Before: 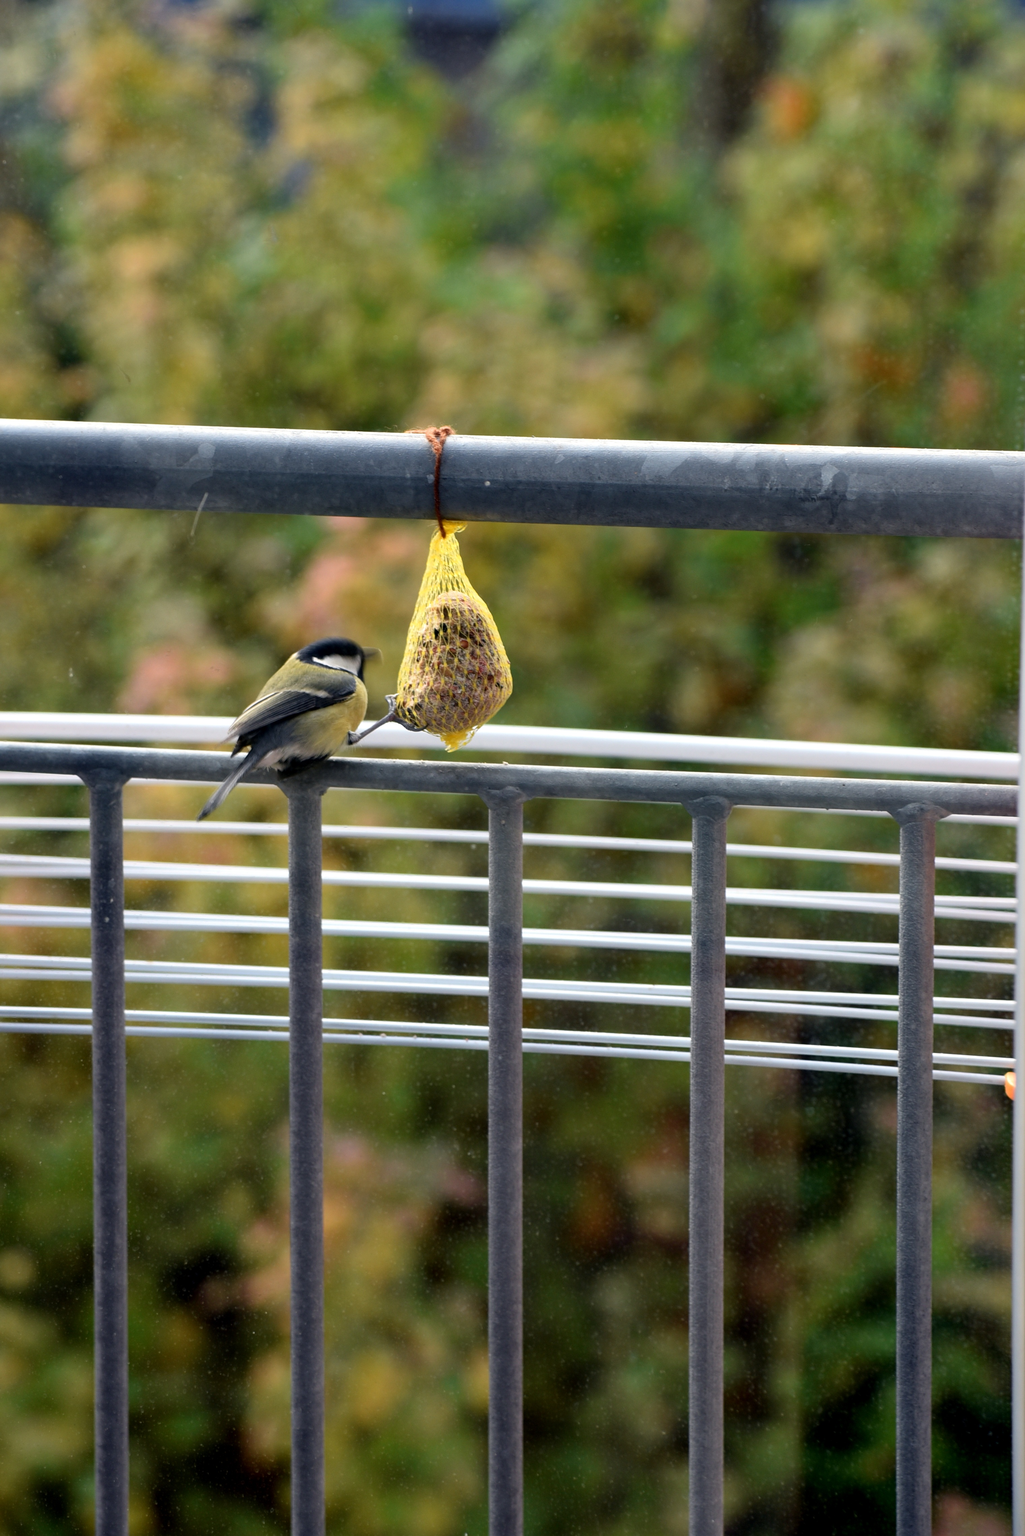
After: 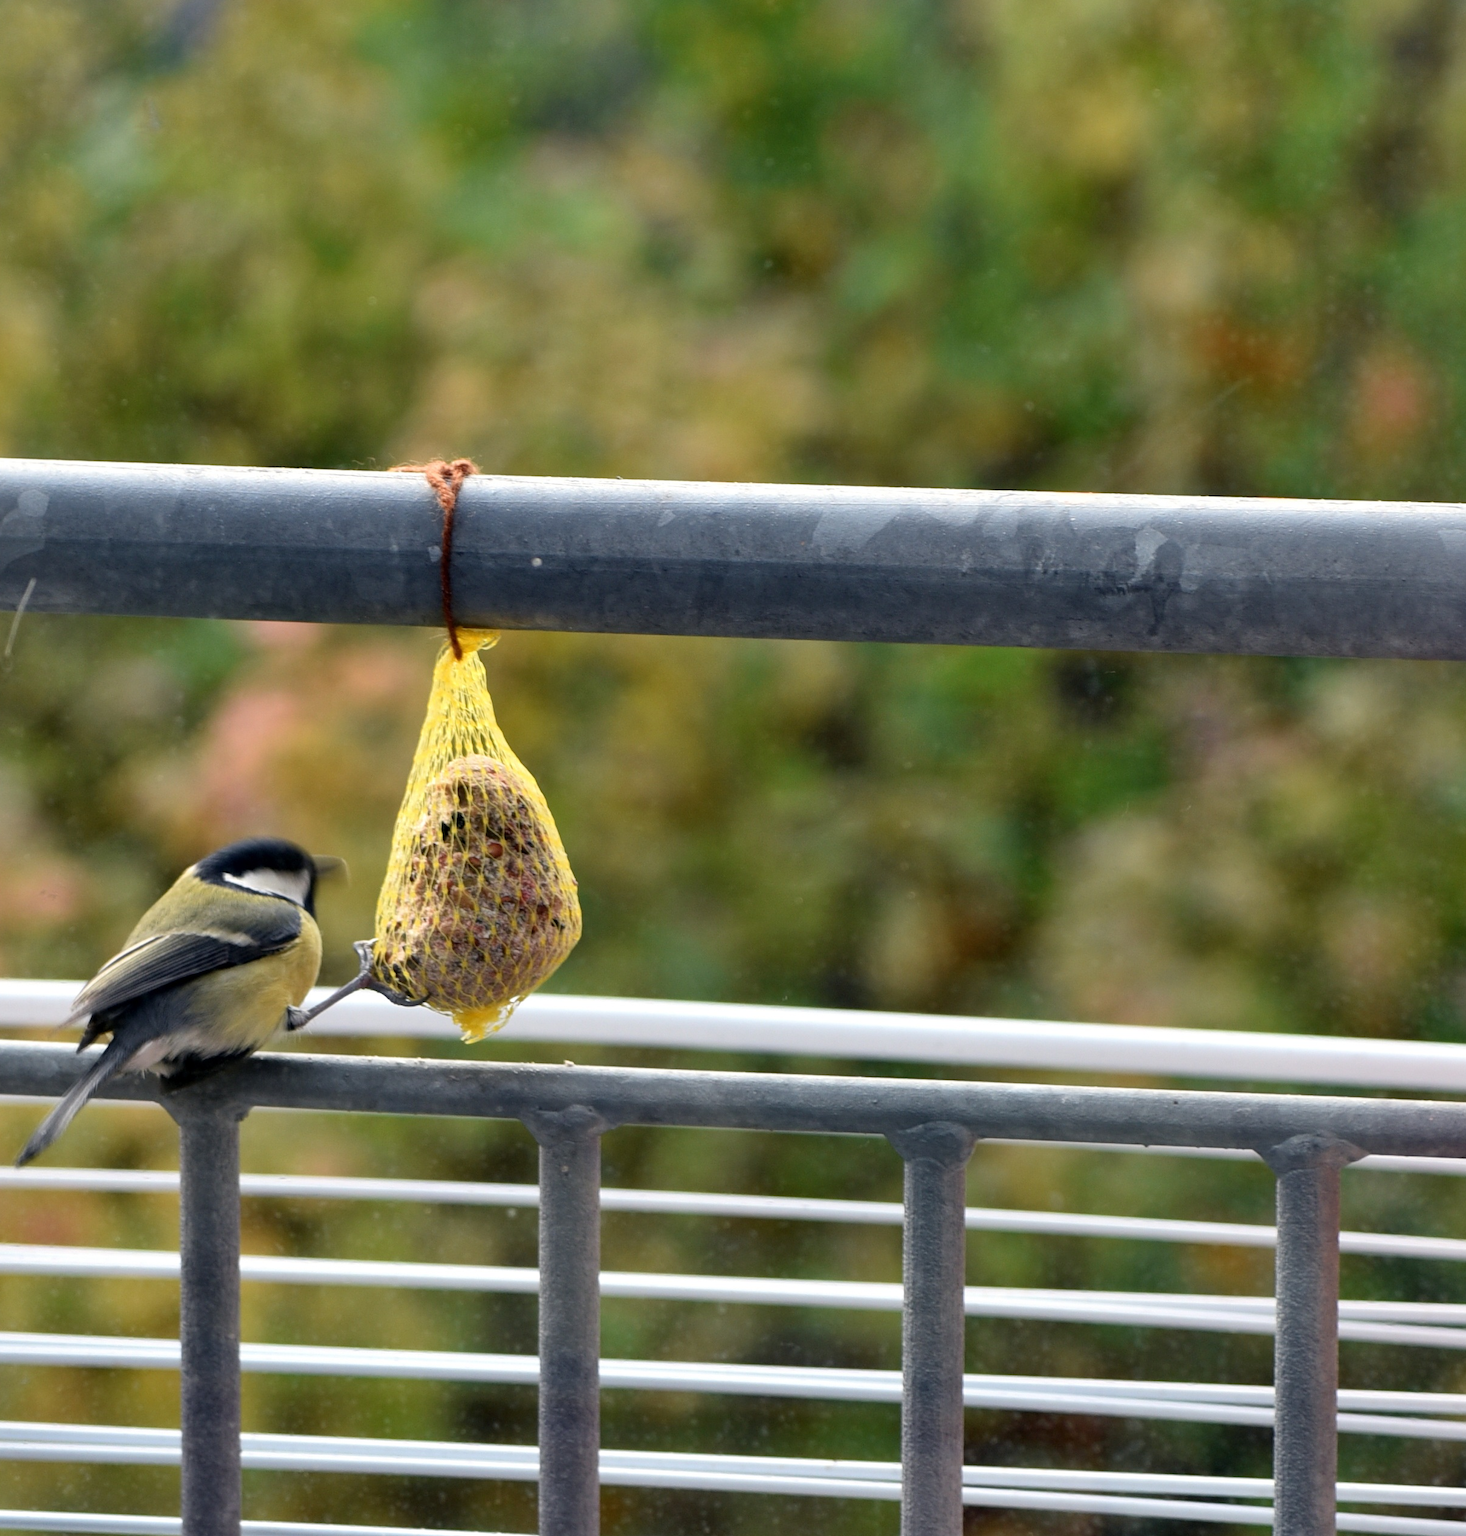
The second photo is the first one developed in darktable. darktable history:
crop: left 18.383%, top 11.077%, right 1.786%, bottom 33.112%
shadows and highlights: soften with gaussian
